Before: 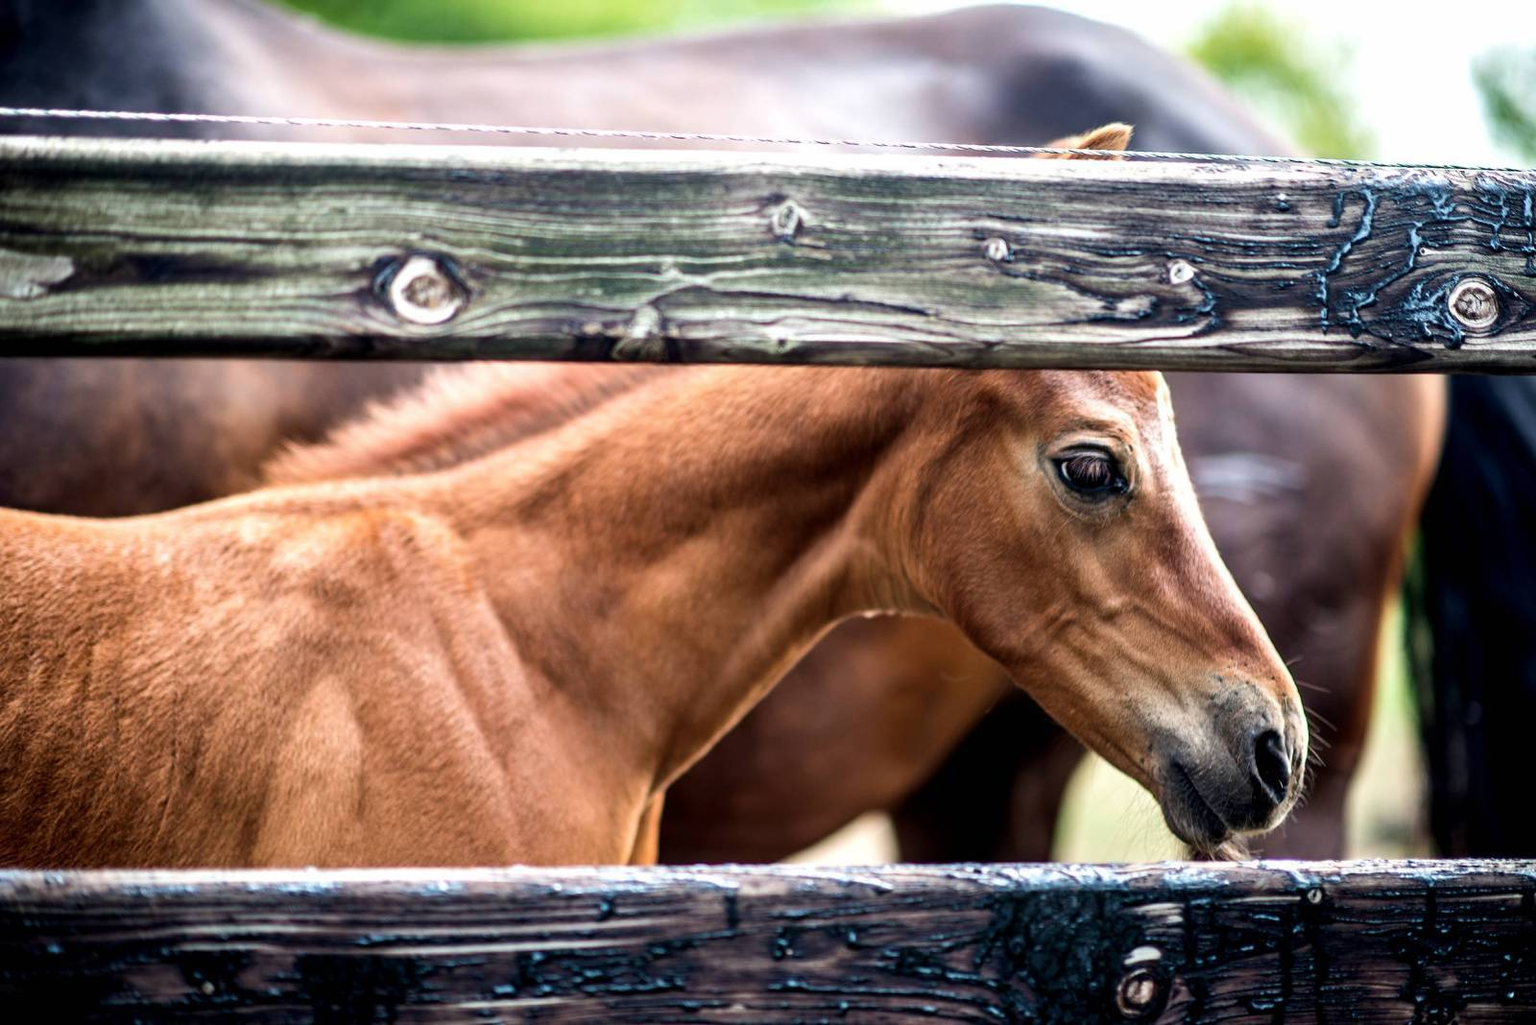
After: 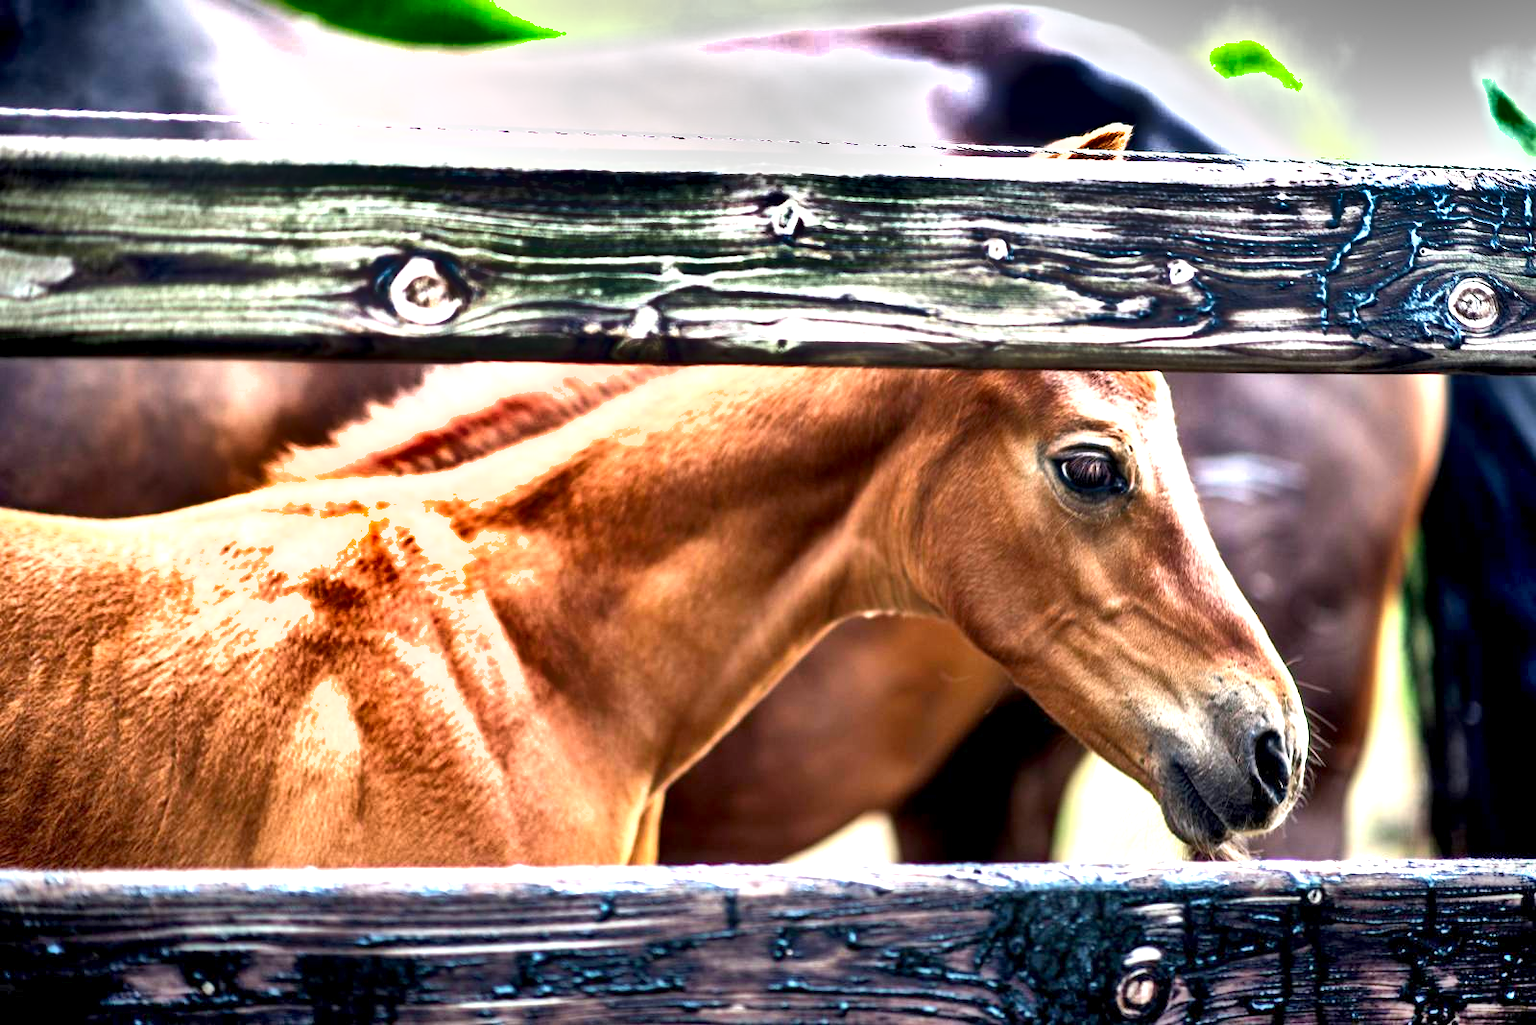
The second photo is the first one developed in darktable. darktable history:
shadows and highlights: shadows 80.73, white point adjustment -9.07, highlights -61.46, soften with gaussian
exposure: black level correction 0.001, exposure 1.398 EV, compensate exposure bias true, compensate highlight preservation false
